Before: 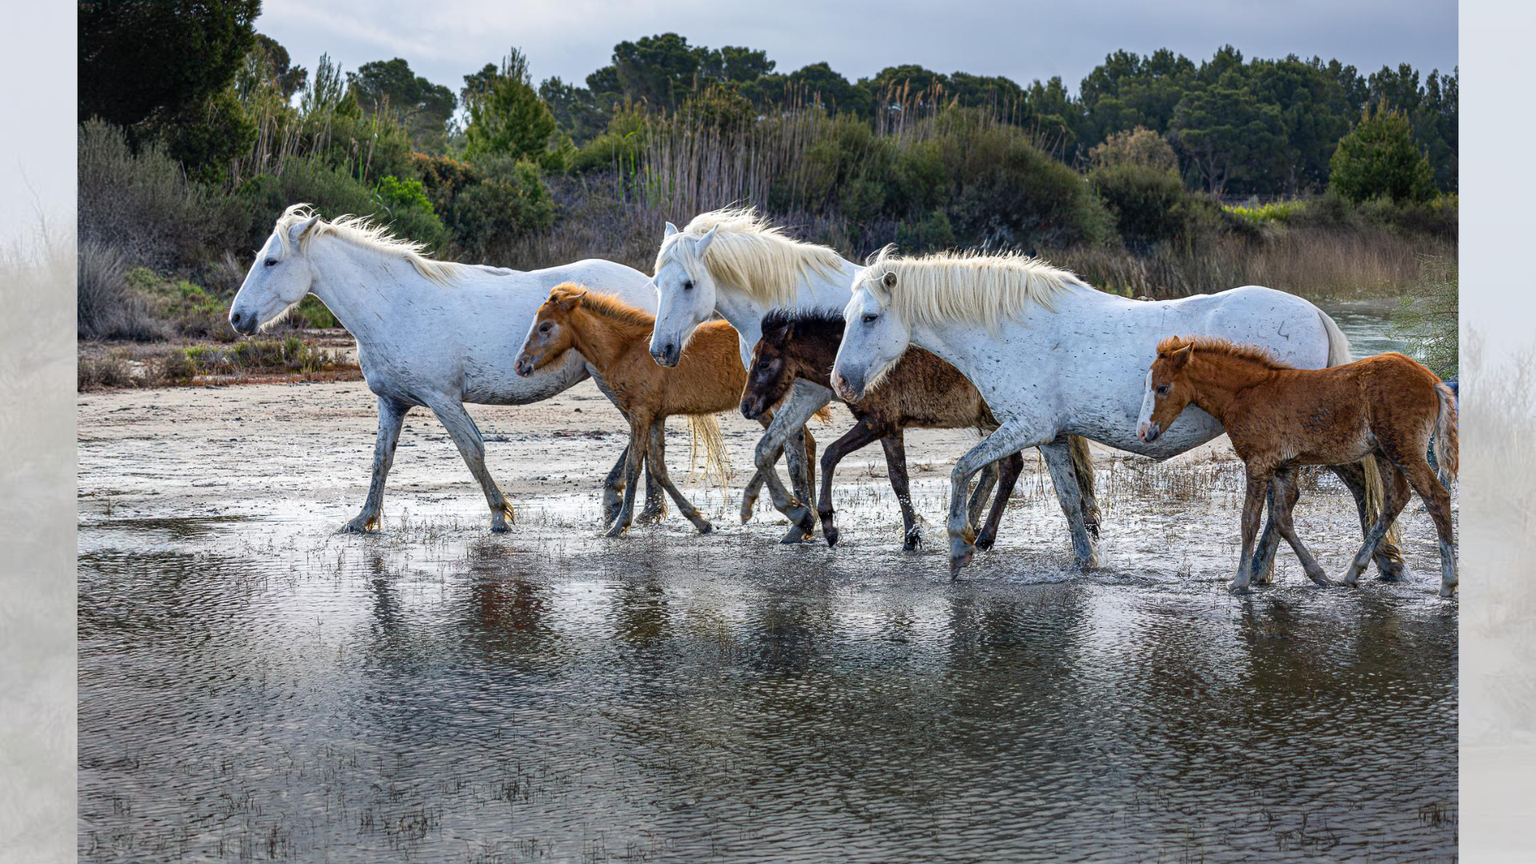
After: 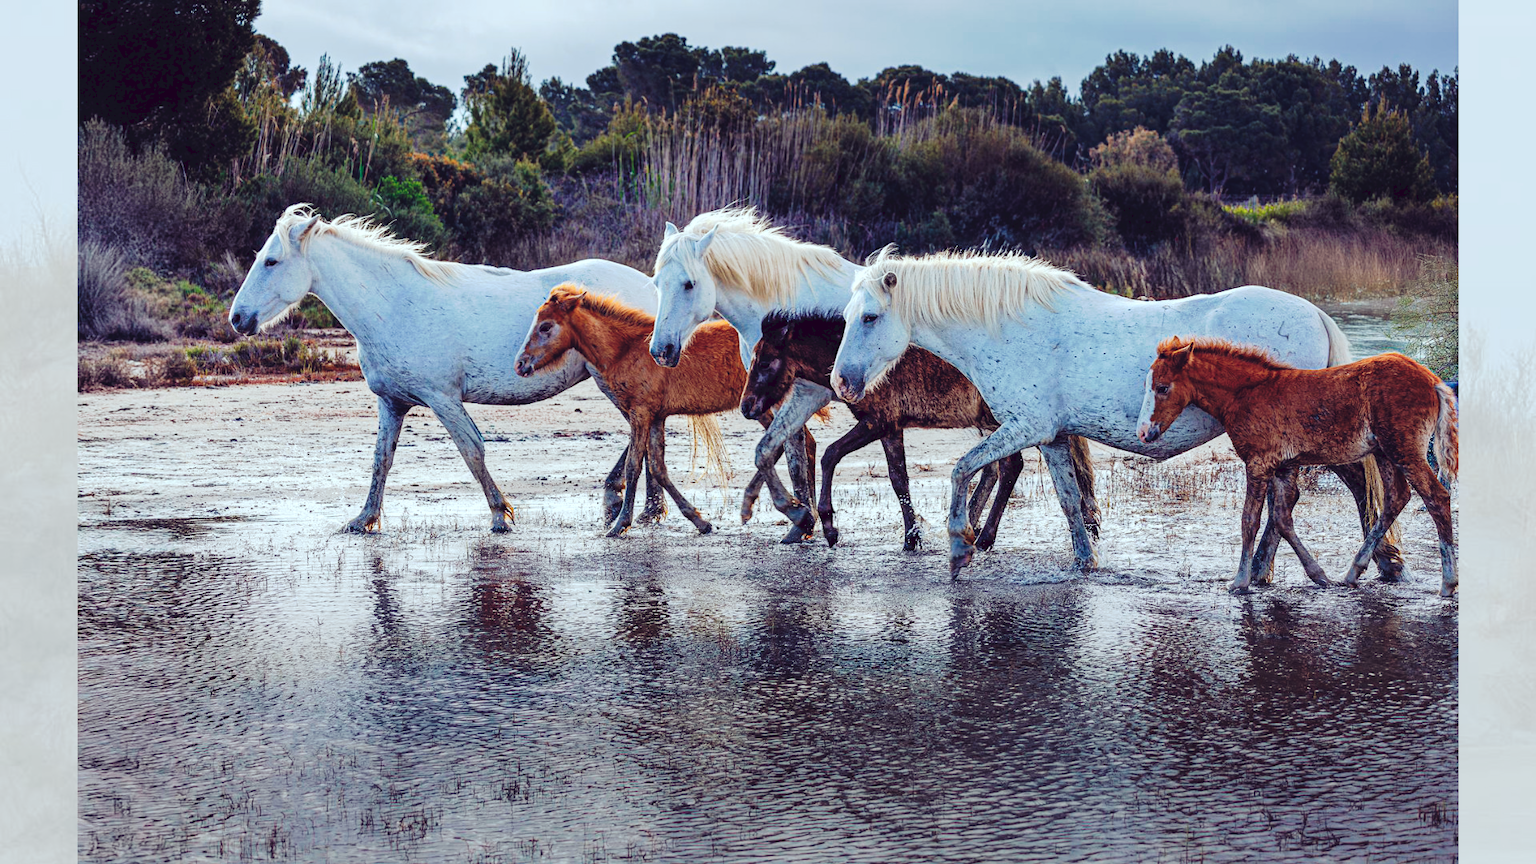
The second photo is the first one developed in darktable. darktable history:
tone curve: curves: ch0 [(0, 0) (0.003, 0.054) (0.011, 0.057) (0.025, 0.056) (0.044, 0.062) (0.069, 0.071) (0.1, 0.088) (0.136, 0.111) (0.177, 0.146) (0.224, 0.19) (0.277, 0.261) (0.335, 0.363) (0.399, 0.458) (0.468, 0.562) (0.543, 0.653) (0.623, 0.725) (0.709, 0.801) (0.801, 0.853) (0.898, 0.915) (1, 1)], preserve colors none
color look up table: target L [97.45, 95.21, 91.27, 80.66, 79.69, 66.72, 61.28, 56.4, 47.21, 48.73, 42.52, 31.47, 8.915, 200.93, 84.81, 77.39, 69.47, 61.65, 62.07, 50.22, 49.76, 36.99, 36.59, 35.3, 36.37, 2.442, 90.29, 78.29, 66.1, 54.32, 62.14, 61.12, 52.74, 54.66, 50.83, 48.51, 48.24, 38.66, 30.41, 33.28, 16.58, 14.81, 87.96, 87.27, 68.95, 61.28, 46.74, 33.65, 30.33], target a [-12.73, -20.51, -29.11, -74.19, -63.84, -61.54, -42.38, -17.23, -31.71, -13, -21.07, -13.15, 3.481, 0, 6.912, 4.781, 32.83, 36.16, 5.447, 62.69, 29.15, 30.75, 45.43, 42.4, 7.38, 18.05, 17.54, 37.35, 50.28, 9.155, 41.01, 81.44, 53.92, 64.69, 4.481, 28.29, 69.29, 43.45, 36.47, 45.61, 37.44, 38.81, -45.01, -19.45, -21.68, -11.76, -14.1, 1.146, 3.791], target b [8.962, 71.62, 43.37, 52.9, 17.78, 35.54, 16.56, 21.47, 27.84, 34.86, -5.899, 12.01, -10.32, -0.001, 7.168, 59.09, 22.39, 48.87, 8.651, 24.59, 3.267, 22.81, 22.59, 8.232, 4.259, -17.88, -18.54, -34.08, -23.59, -47.27, -59.33, -58.53, -5.584, -21.32, -74.47, -27.05, -50.53, -85.83, -14.18, -54.17, -50.01, -32.59, -16.1, -19.16, -40.56, -16.02, -29.63, -13.99, -33.18], num patches 49
